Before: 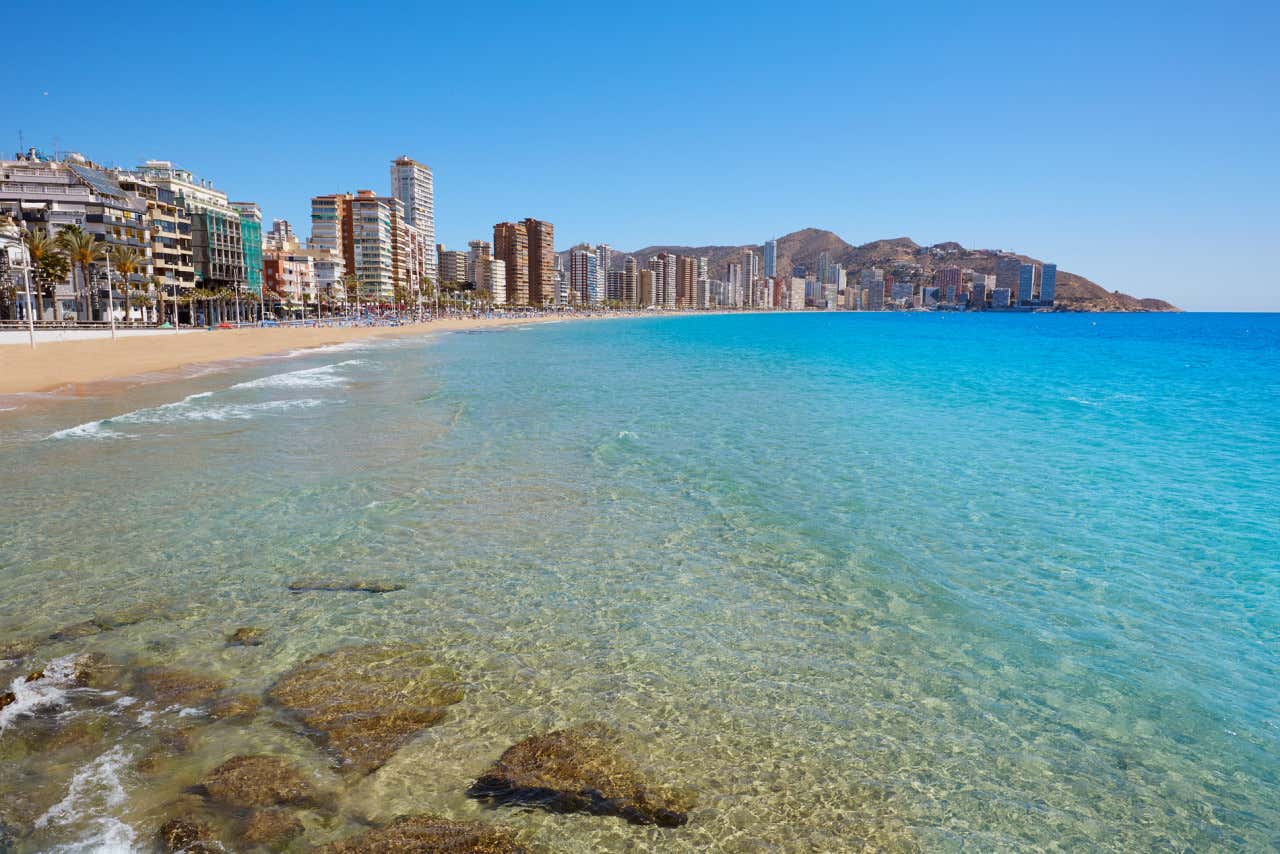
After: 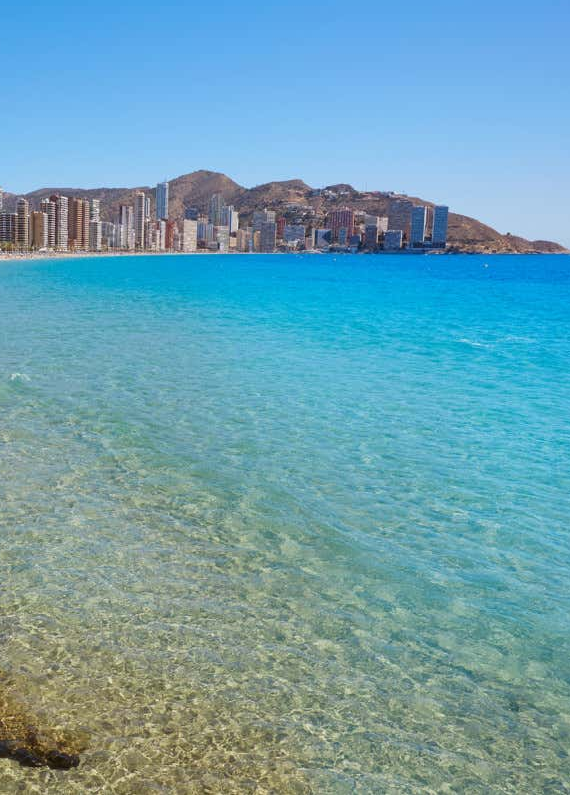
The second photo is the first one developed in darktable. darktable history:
crop: left 47.571%, top 6.862%, right 7.895%
